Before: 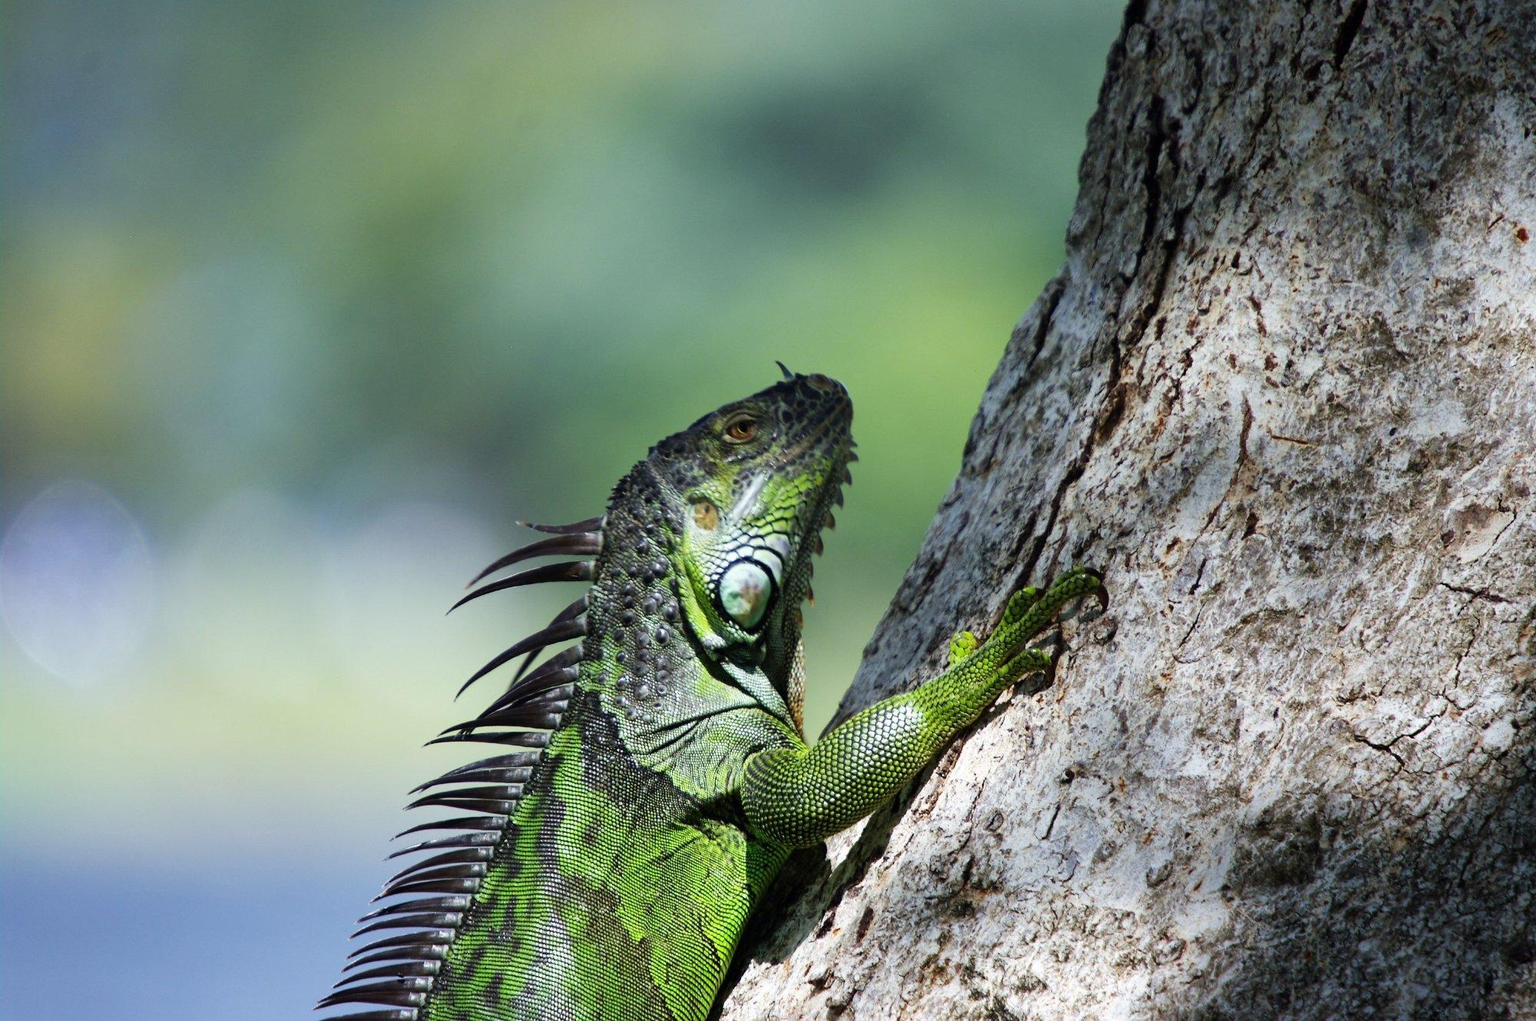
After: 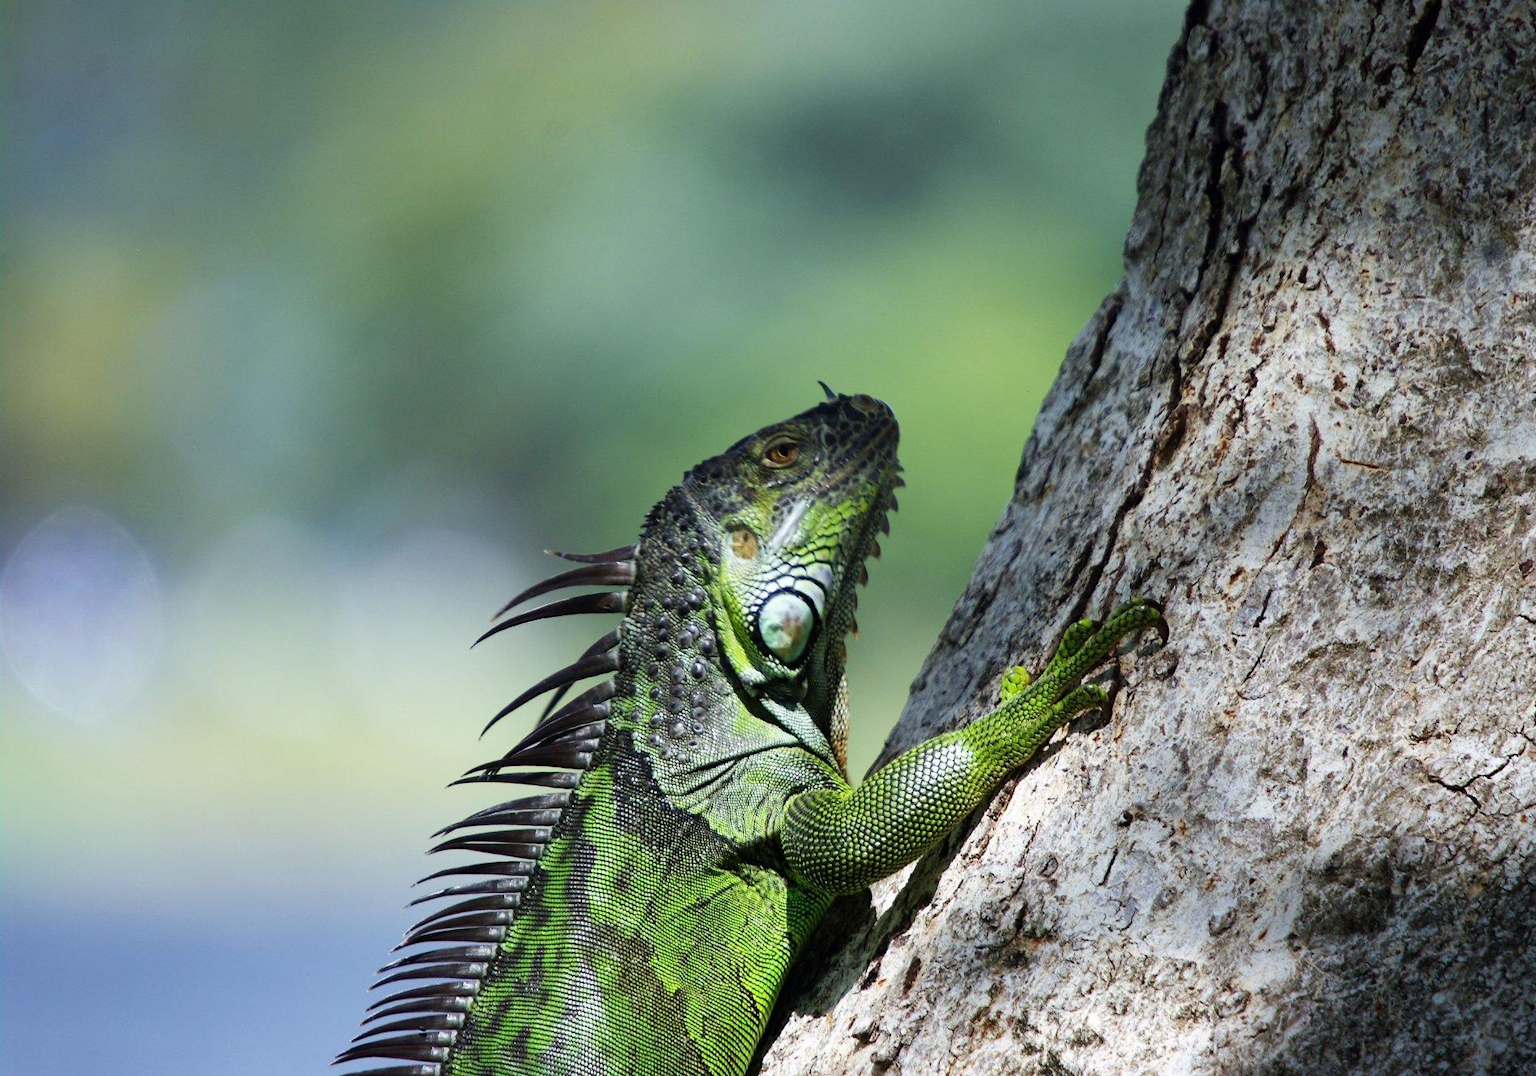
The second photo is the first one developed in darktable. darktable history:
crop and rotate: left 0%, right 5.114%
